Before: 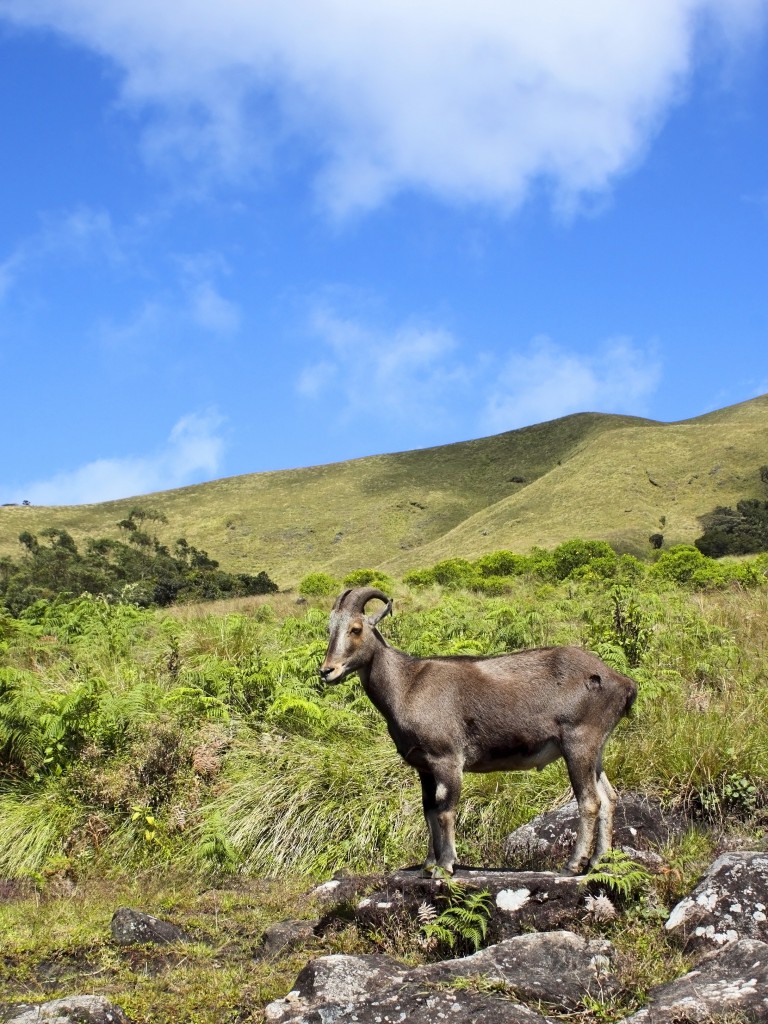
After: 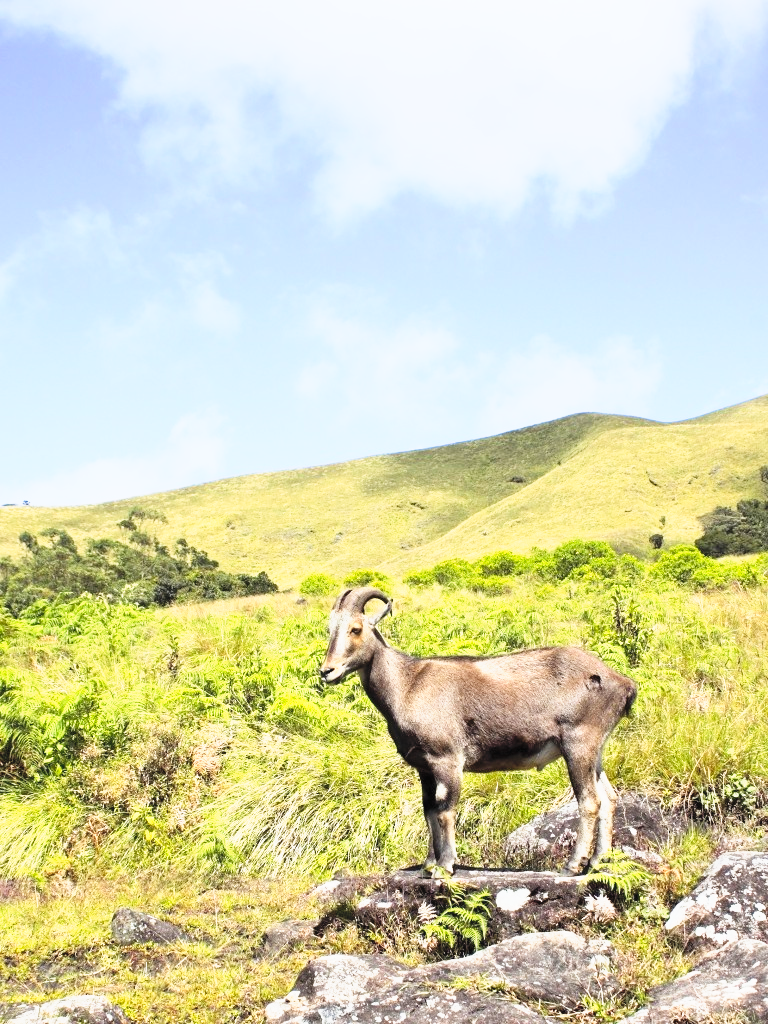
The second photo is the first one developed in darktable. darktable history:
exposure: exposure 0.129 EV, compensate highlight preservation false
contrast brightness saturation: contrast 0.1, brightness 0.309, saturation 0.136
tone curve: curves: ch0 [(0, 0.018) (0.162, 0.128) (0.434, 0.478) (0.667, 0.785) (0.819, 0.943) (1, 0.991)]; ch1 [(0, 0) (0.402, 0.36) (0.476, 0.449) (0.506, 0.505) (0.523, 0.518) (0.582, 0.586) (0.641, 0.668) (0.7, 0.741) (1, 1)]; ch2 [(0, 0) (0.416, 0.403) (0.483, 0.472) (0.503, 0.505) (0.521, 0.519) (0.547, 0.561) (0.597, 0.643) (0.699, 0.759) (0.997, 0.858)], preserve colors none
